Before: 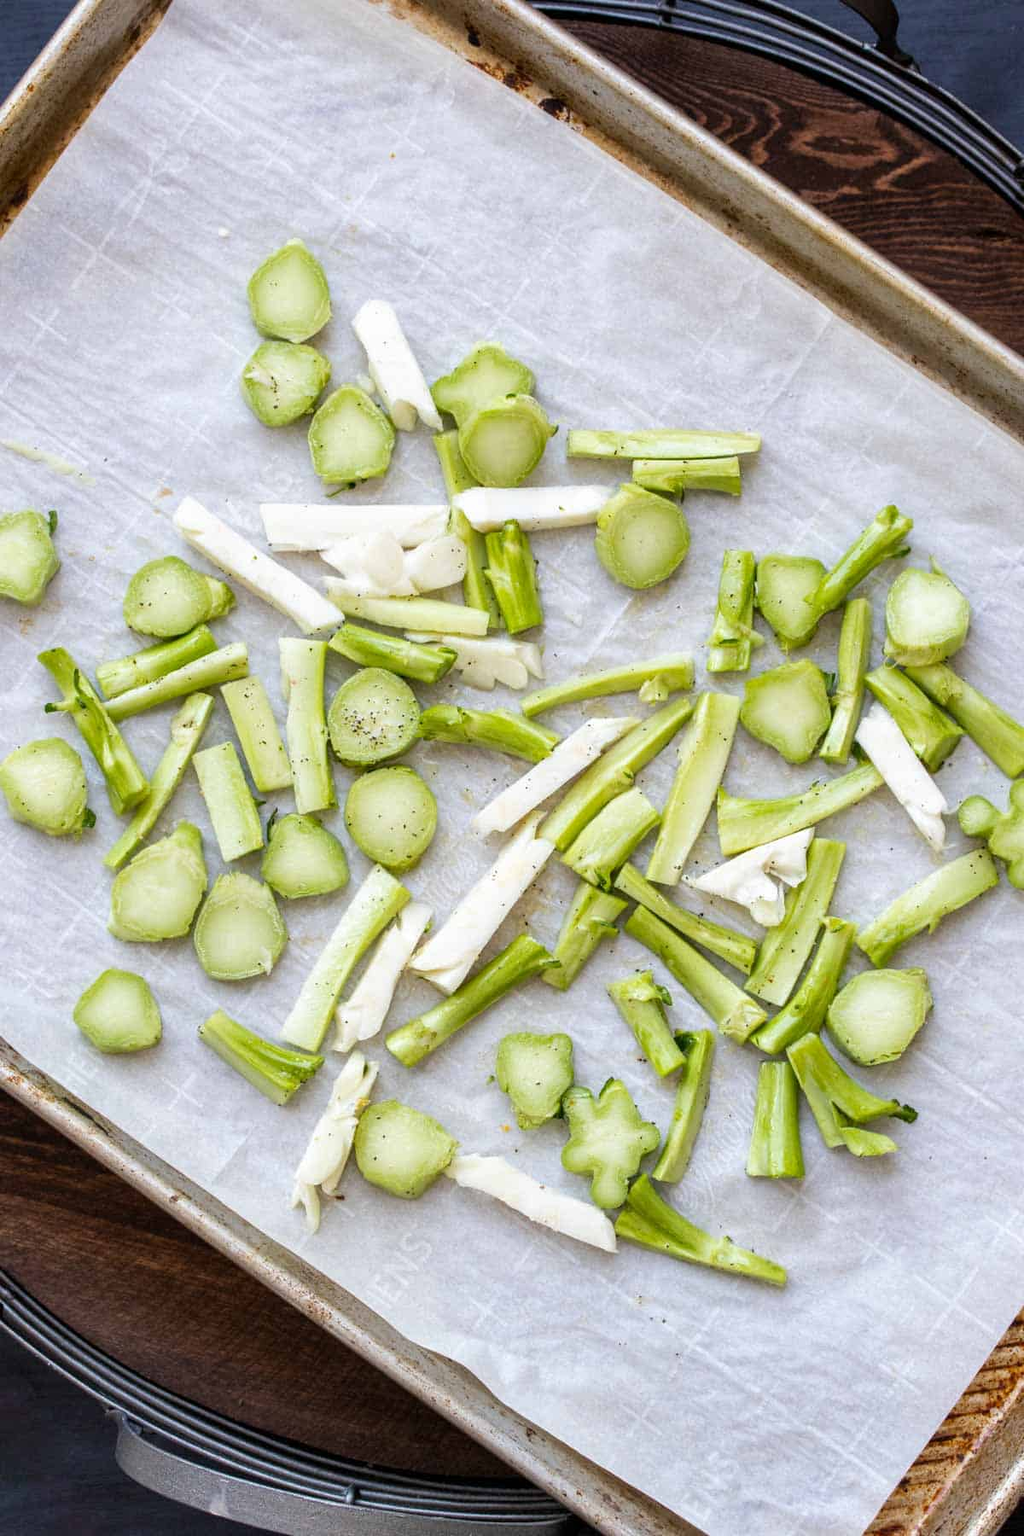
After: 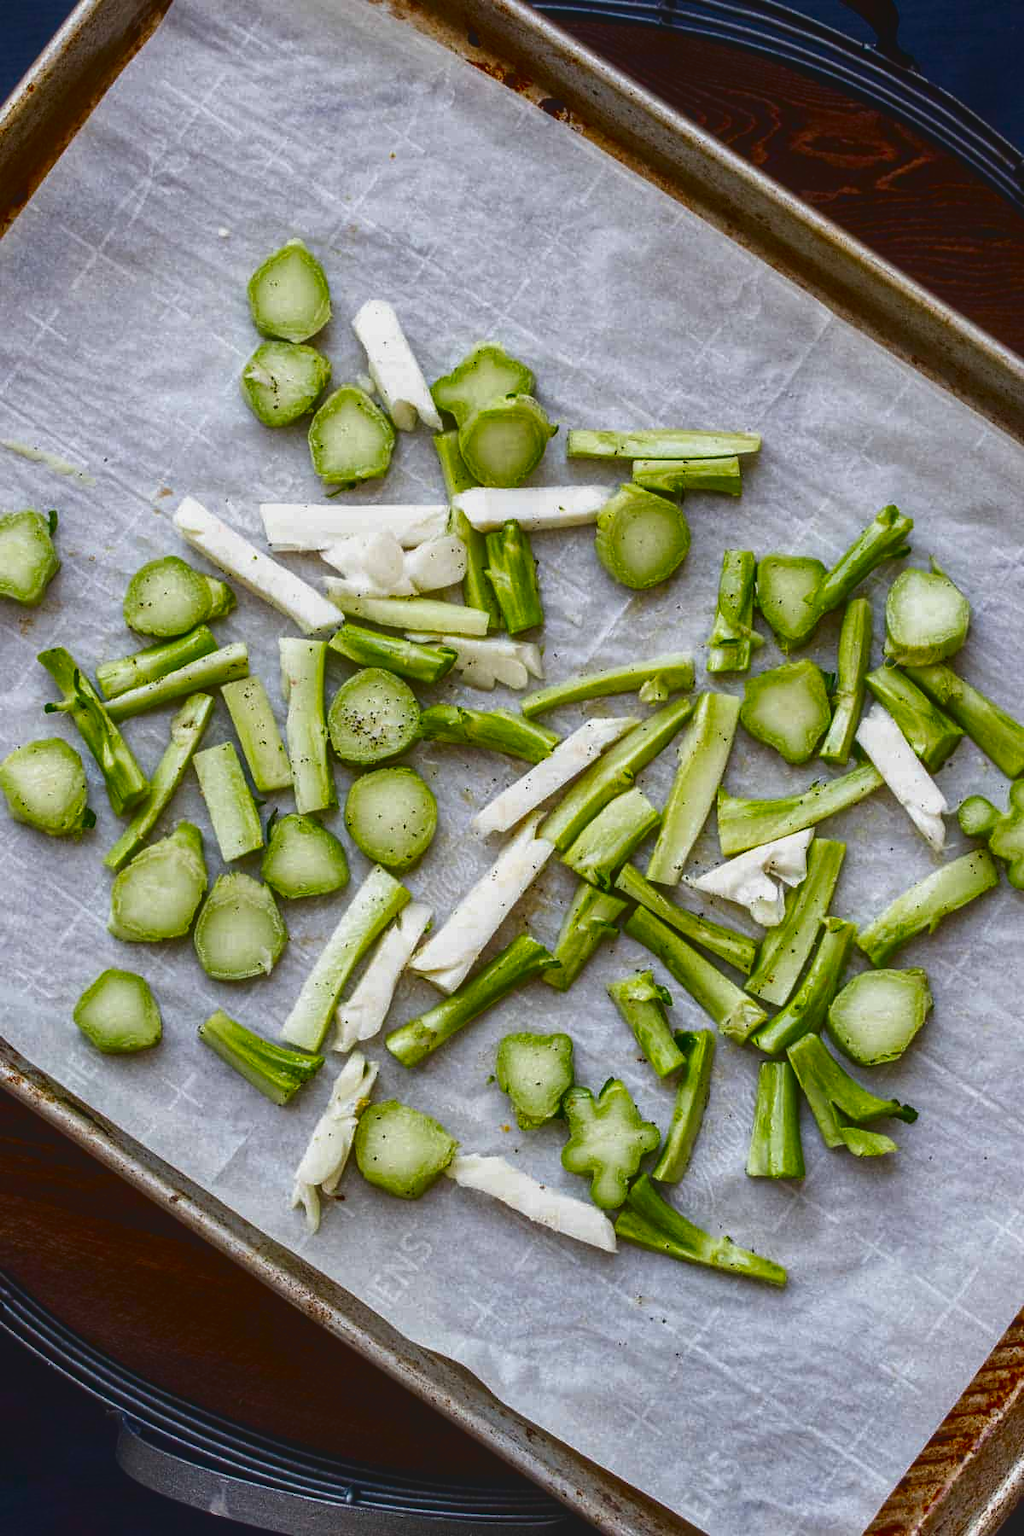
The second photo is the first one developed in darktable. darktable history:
local contrast: highlights 47%, shadows 4%, detail 98%
contrast brightness saturation: contrast 0.088, brightness -0.61, saturation 0.167
